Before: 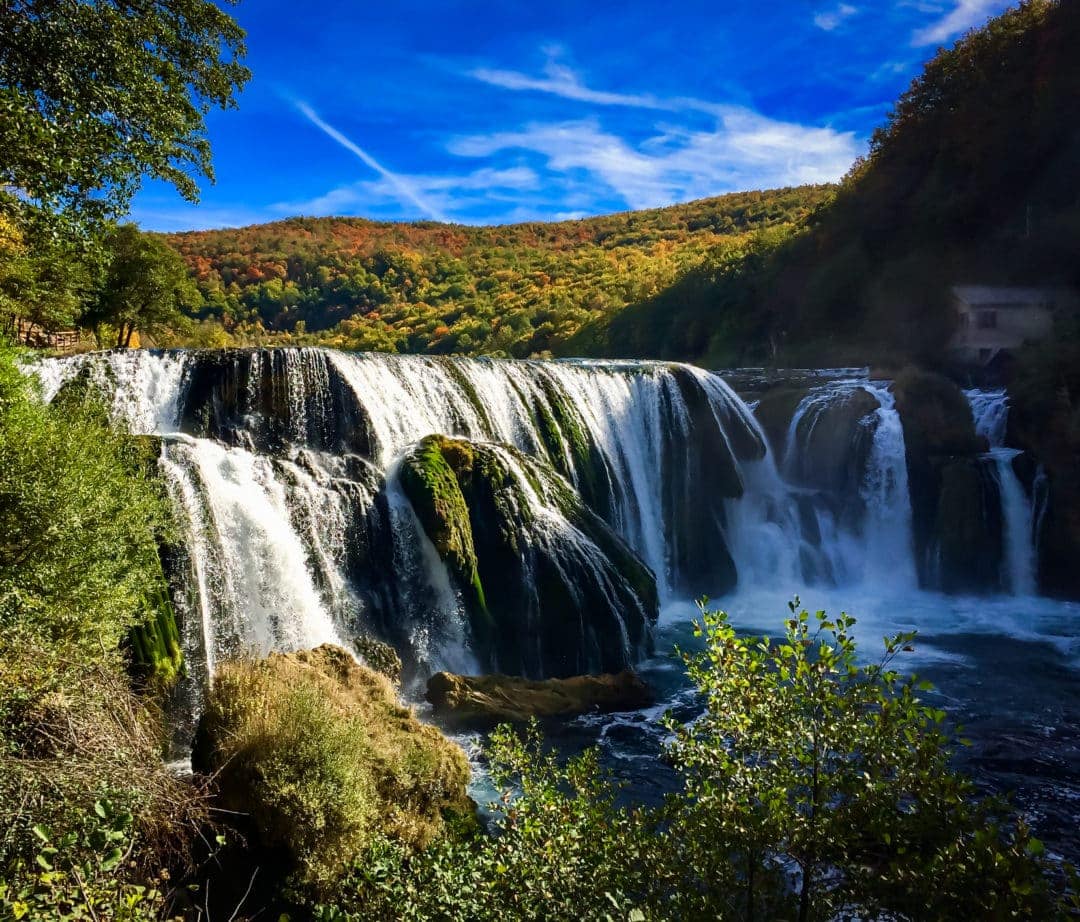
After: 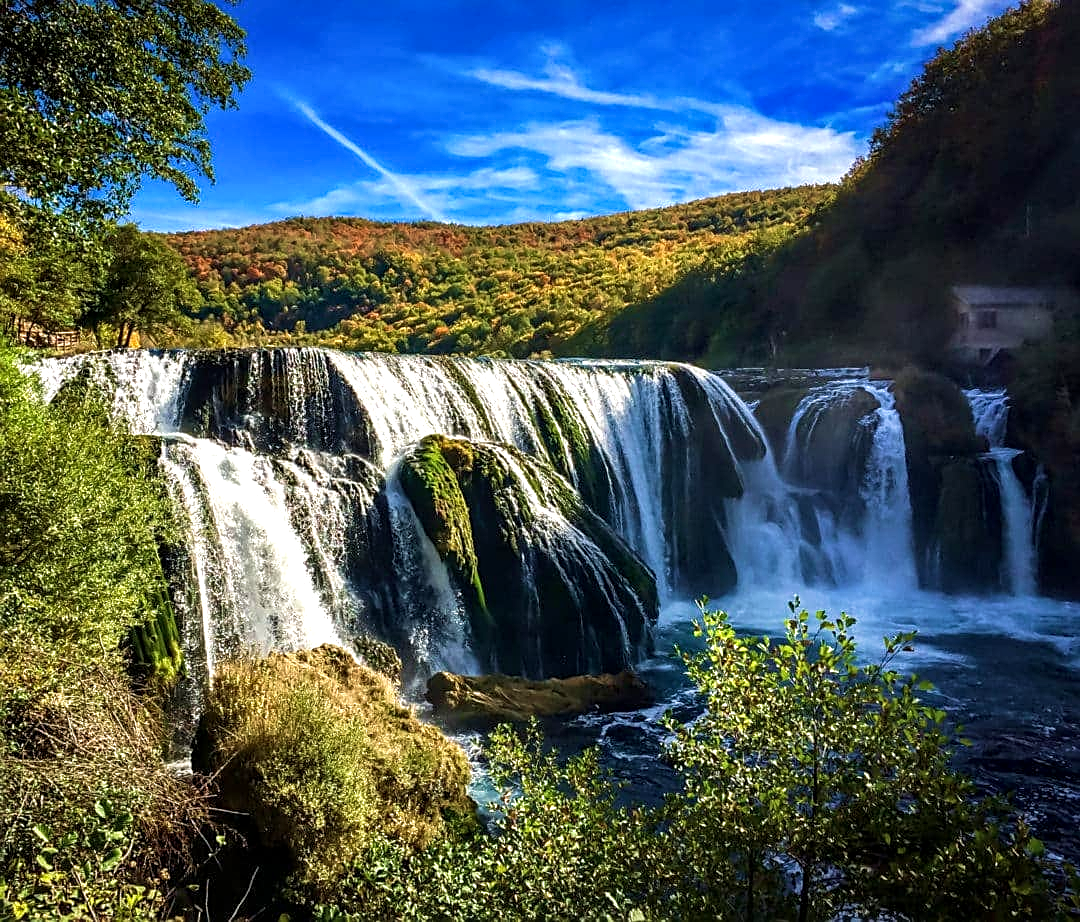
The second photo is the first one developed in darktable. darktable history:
exposure: black level correction 0, exposure 0.301 EV, compensate highlight preservation false
tone equalizer: on, module defaults
velvia: on, module defaults
sharpen: on, module defaults
local contrast: detail 130%
